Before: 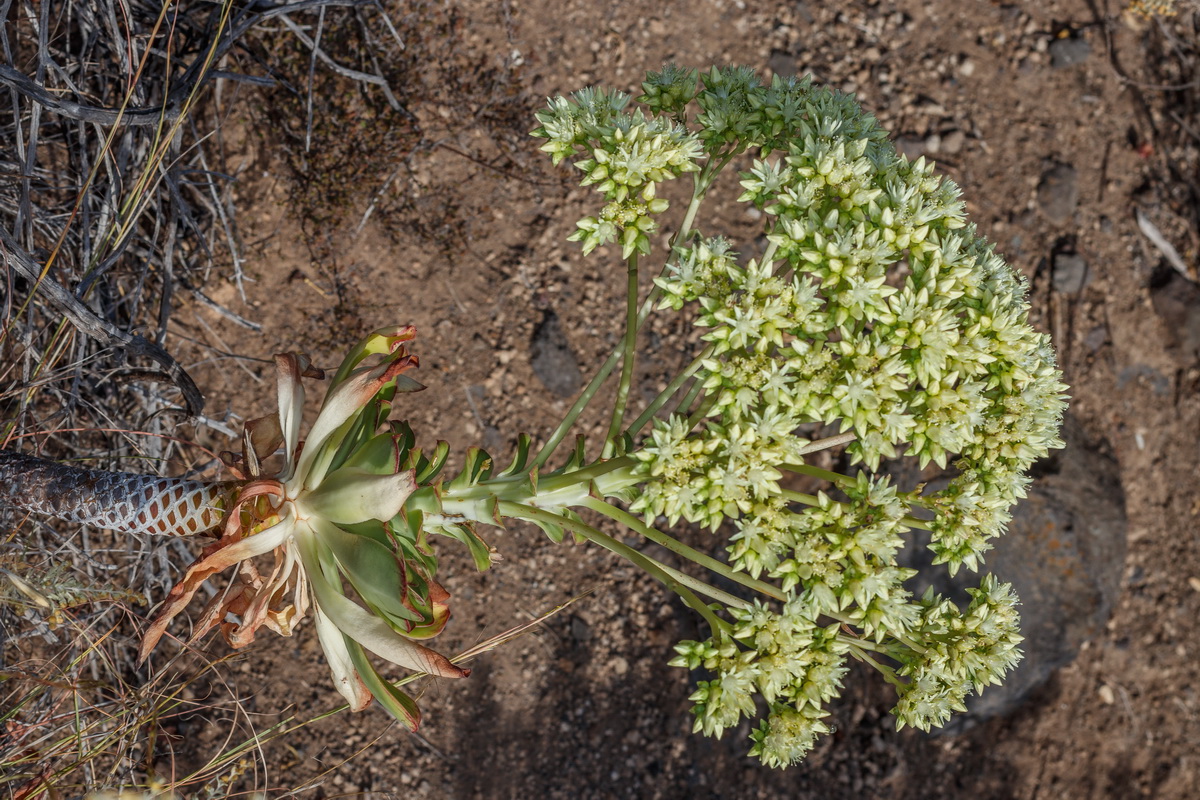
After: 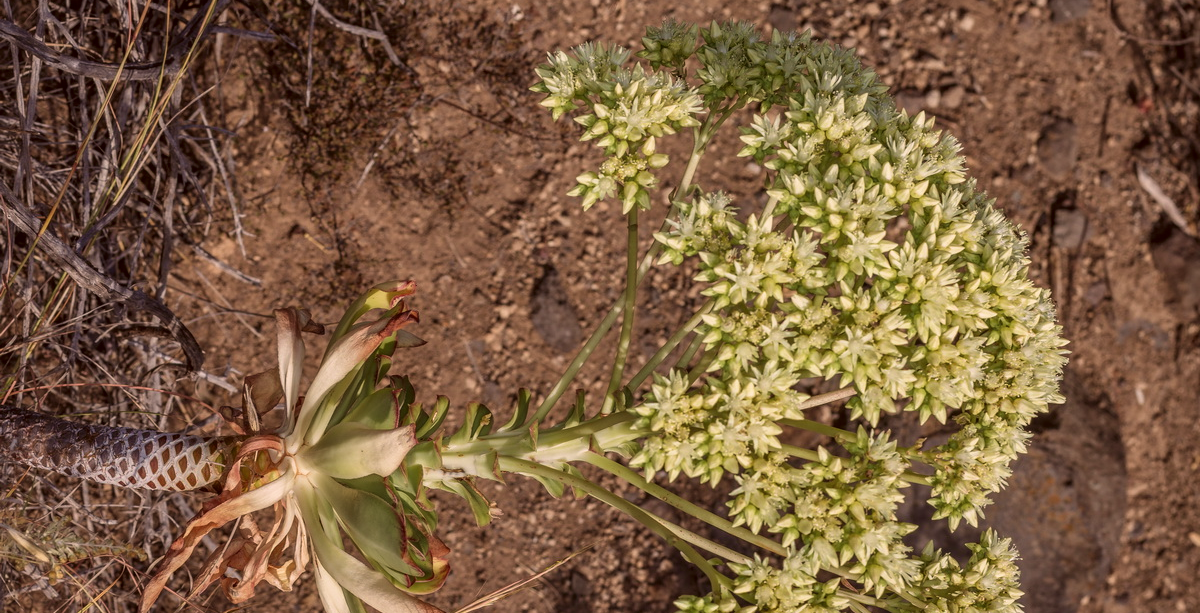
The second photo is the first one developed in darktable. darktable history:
velvia: on, module defaults
color correction: highlights a* 10.21, highlights b* 9.79, shadows a* 8.61, shadows b* 7.88, saturation 0.8
crop: top 5.667%, bottom 17.637%
